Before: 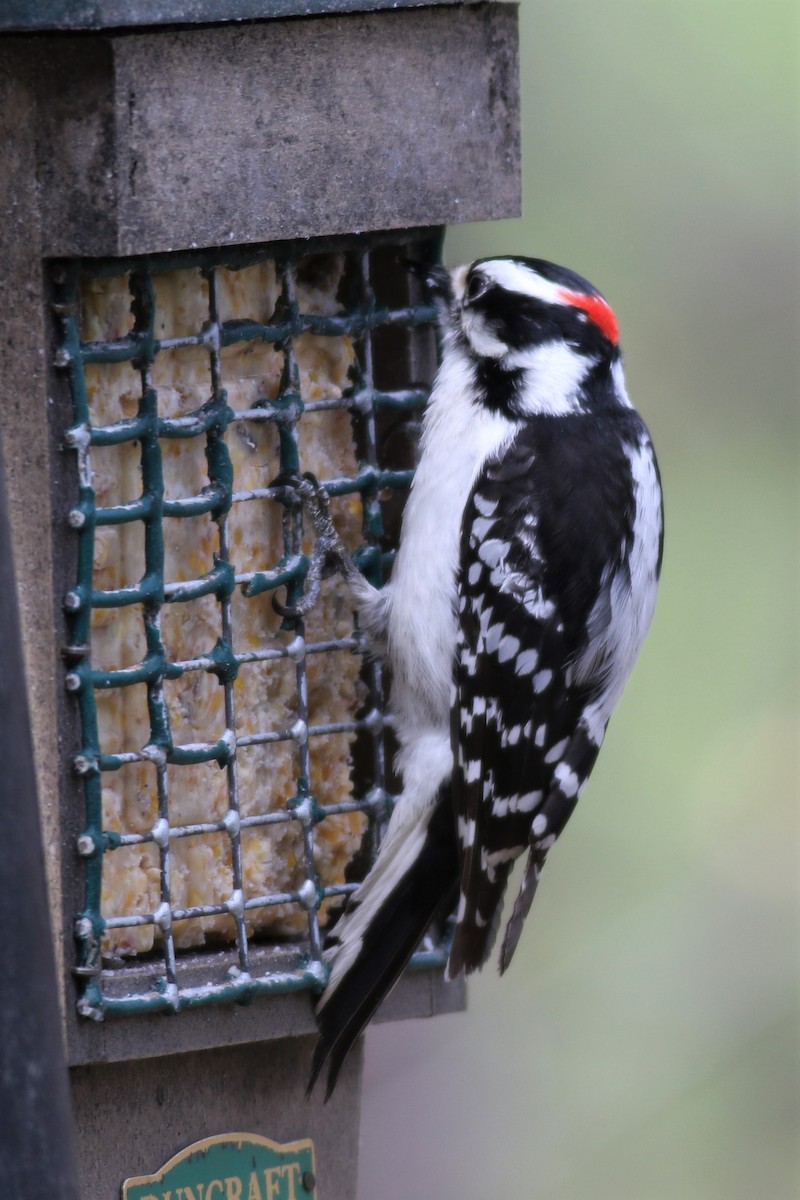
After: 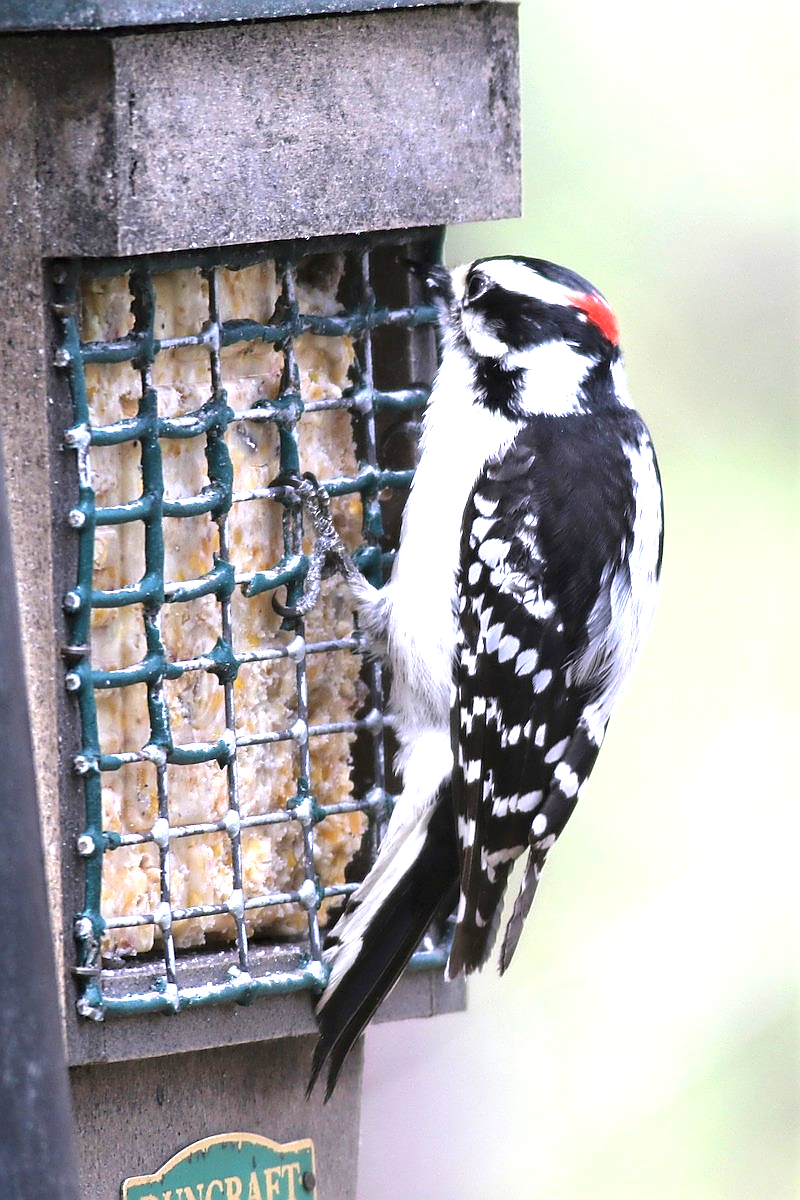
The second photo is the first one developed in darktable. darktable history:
contrast brightness saturation: contrast 0.05
sharpen: radius 1.4, amount 1.25, threshold 0.7
exposure: black level correction 0, exposure 1.5 EV, compensate highlight preservation false
